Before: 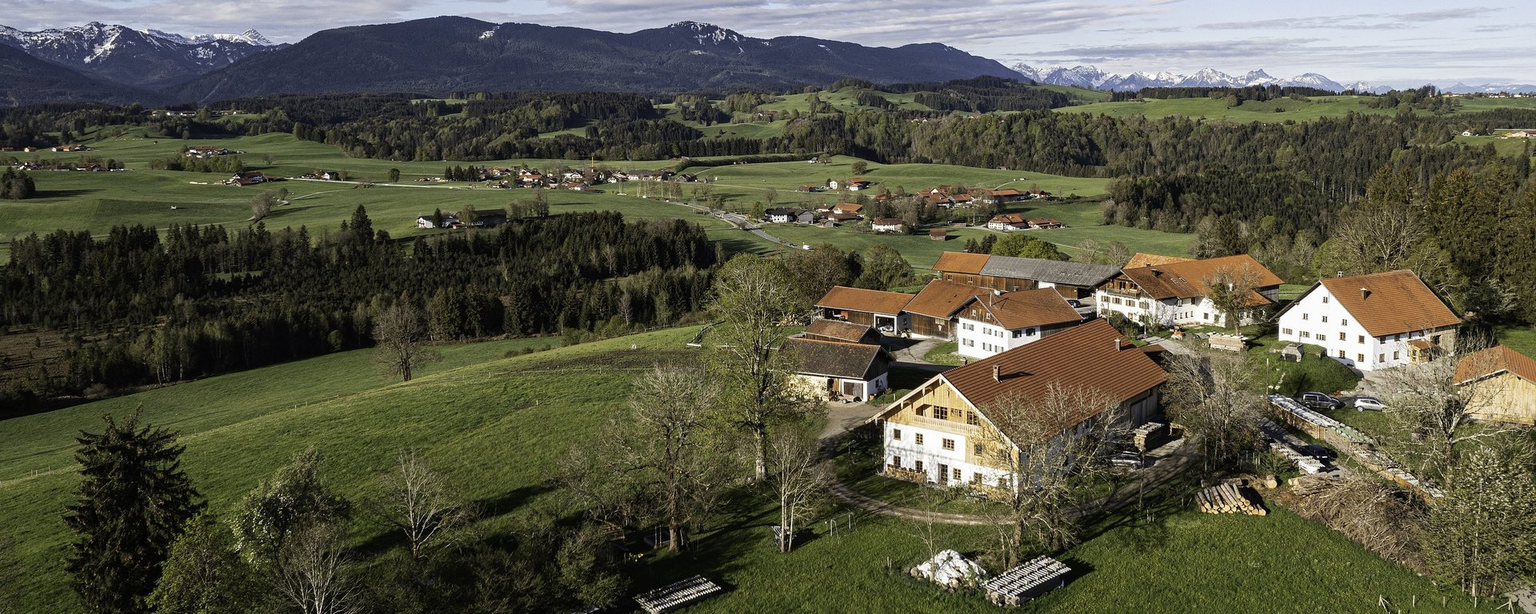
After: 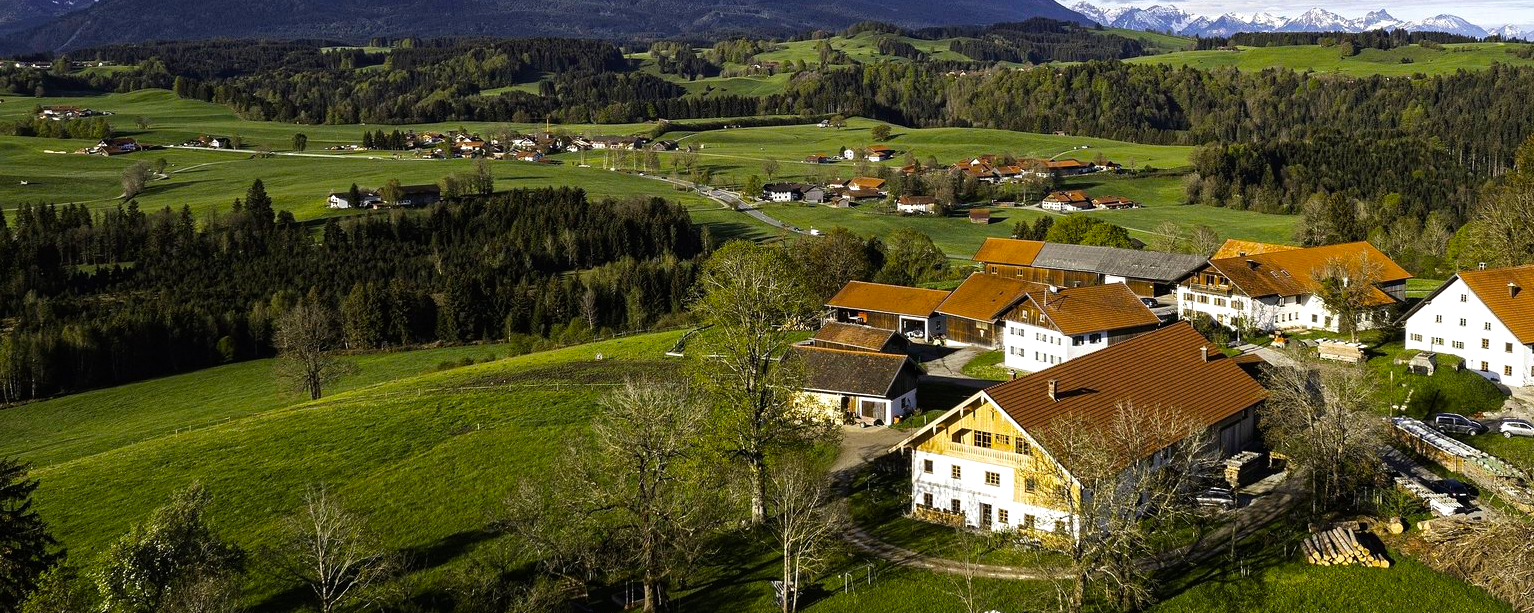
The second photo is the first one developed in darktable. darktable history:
color balance rgb: linear chroma grading › global chroma 50%, perceptual saturation grading › global saturation 2.34%, global vibrance 6.64%, contrast 12.71%, saturation formula JzAzBz (2021)
crop and rotate: left 10.071%, top 10.071%, right 10.02%, bottom 10.02%
tone equalizer: on, module defaults
